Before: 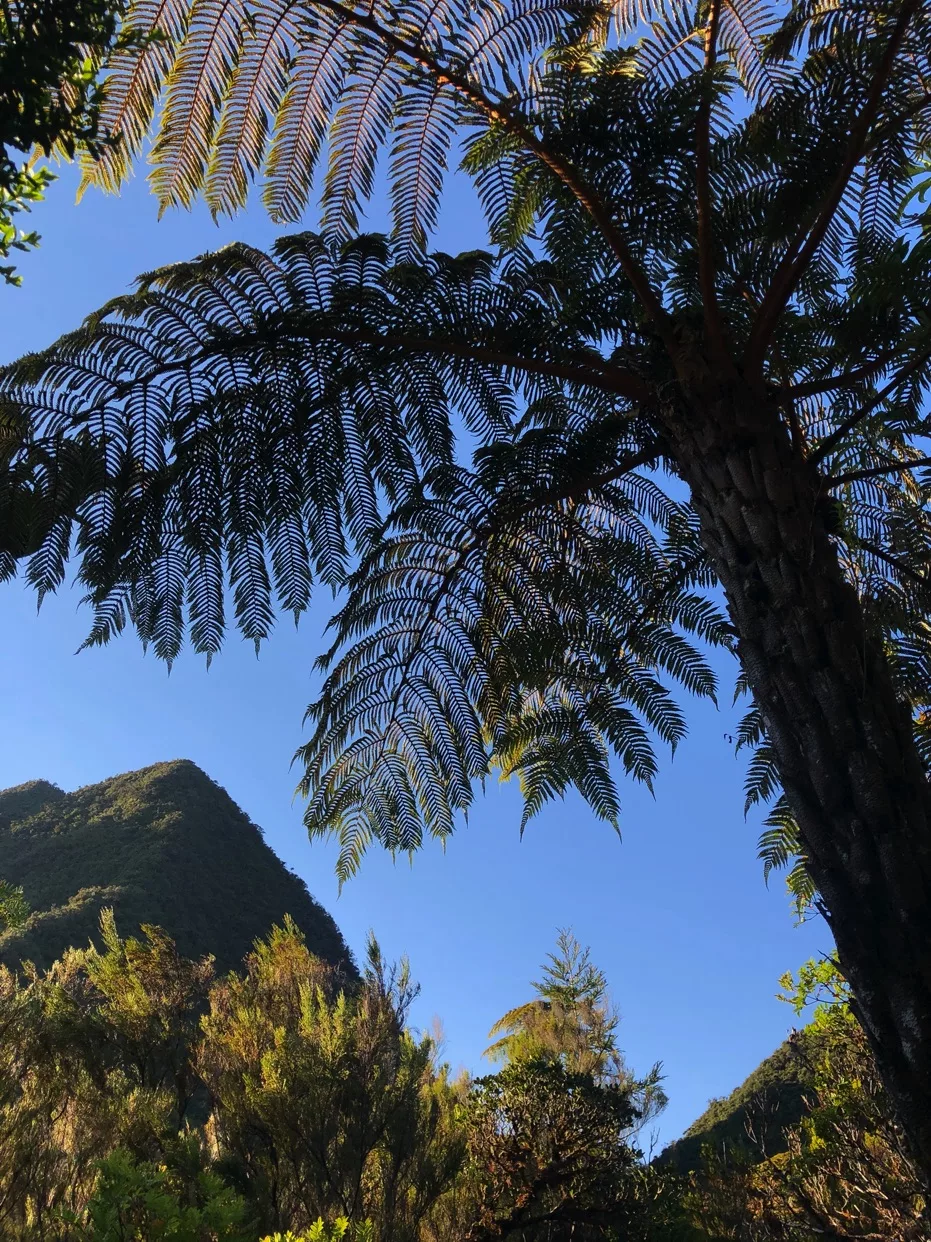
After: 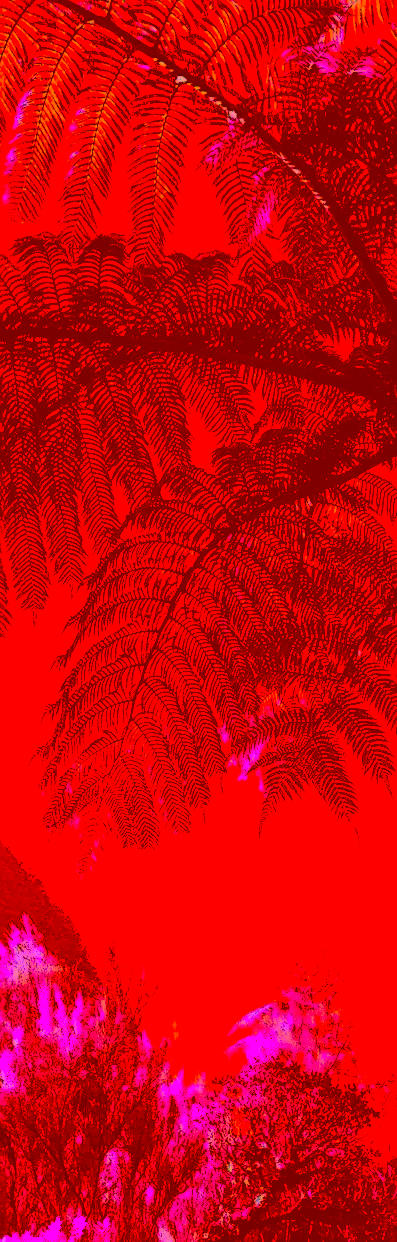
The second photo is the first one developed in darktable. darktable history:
filmic rgb: black relative exposure -6.19 EV, white relative exposure 6.95 EV, hardness 2.25
sharpen: on, module defaults
shadows and highlights: soften with gaussian
local contrast: on, module defaults
color correction: highlights a* -39.64, highlights b* -39.83, shadows a* -39.5, shadows b* -39.93, saturation -3
crop: left 28.229%, right 29.081%
exposure: black level correction 0, exposure 1.475 EV, compensate exposure bias true, compensate highlight preservation false
